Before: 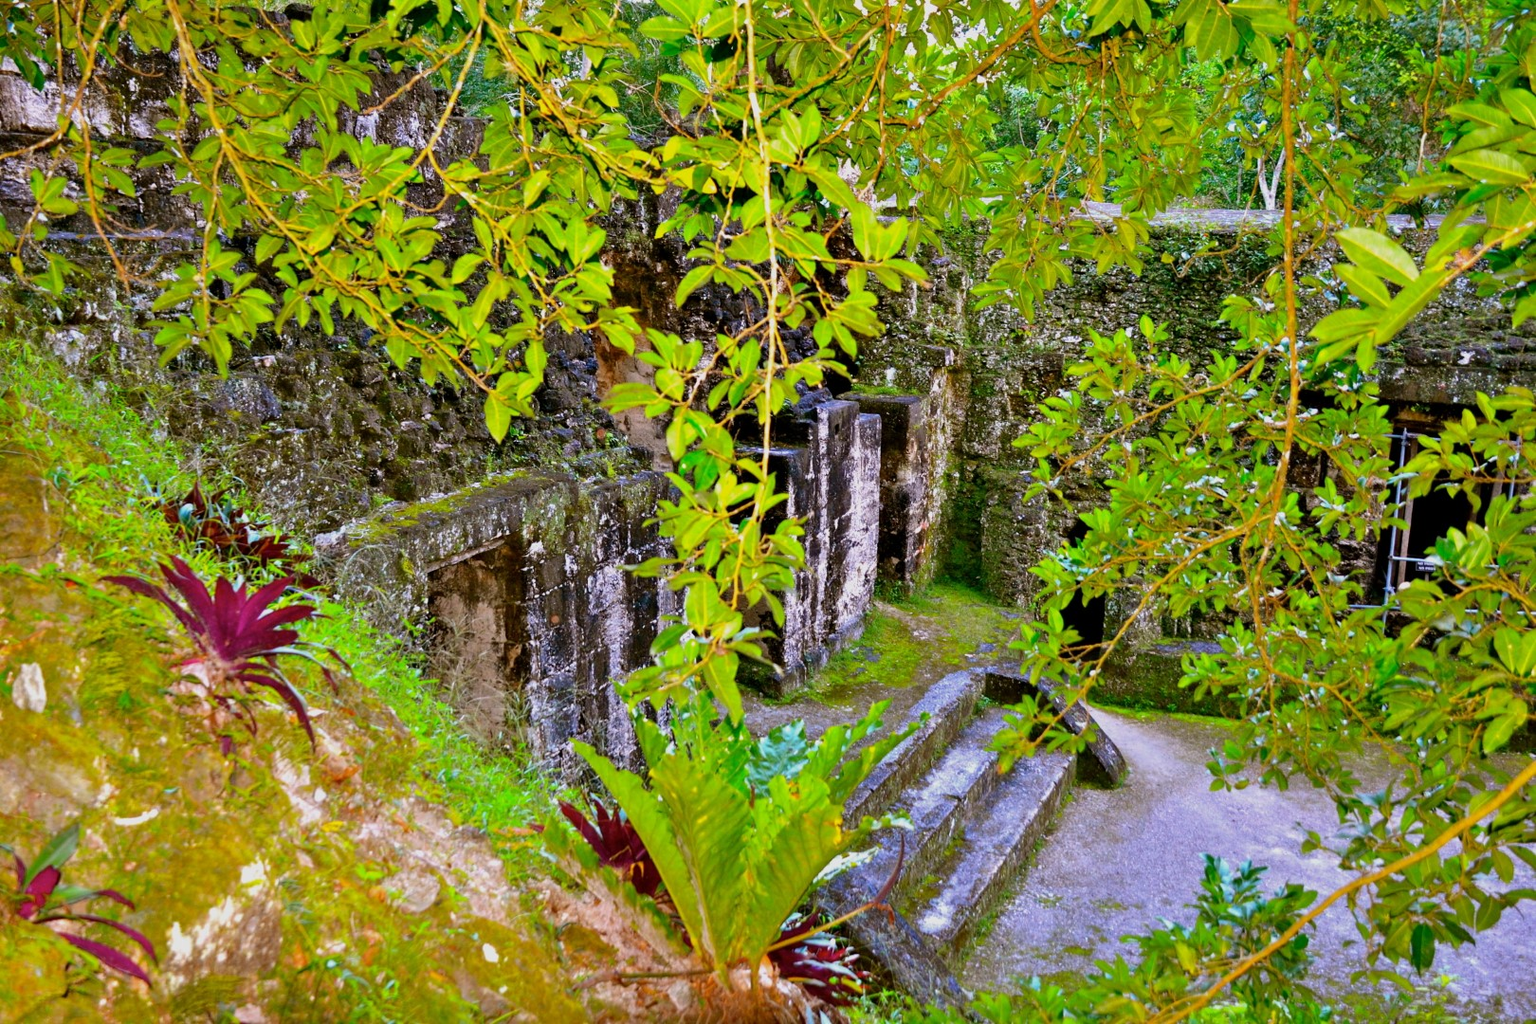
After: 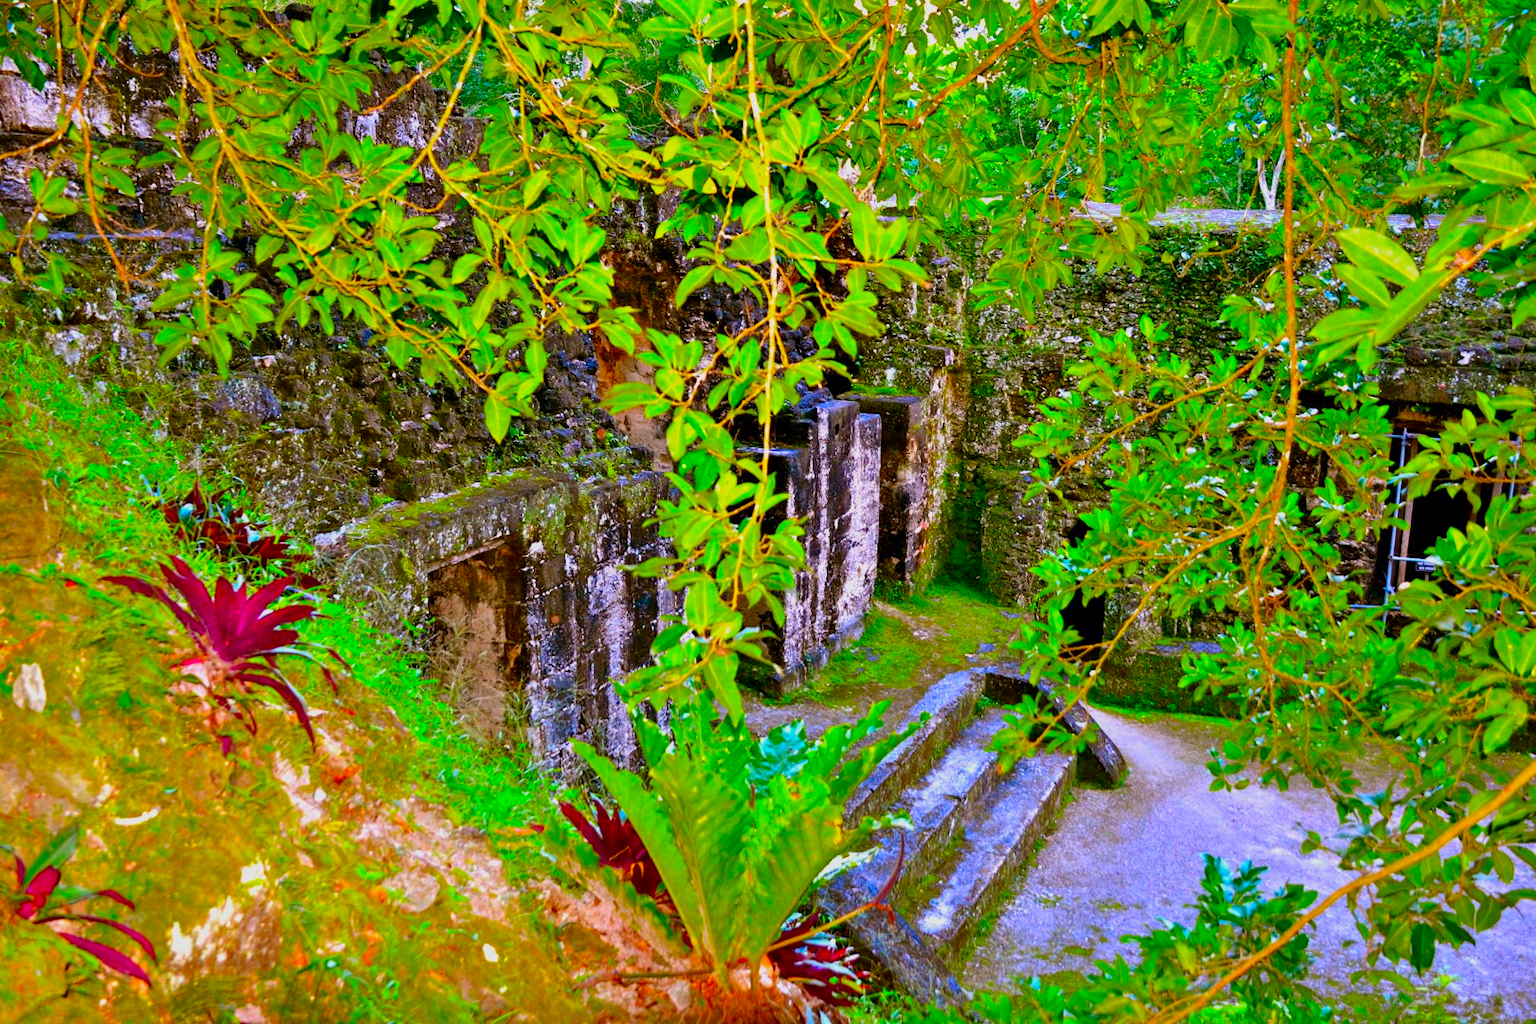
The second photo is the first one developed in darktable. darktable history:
color correction: saturation 1.8
